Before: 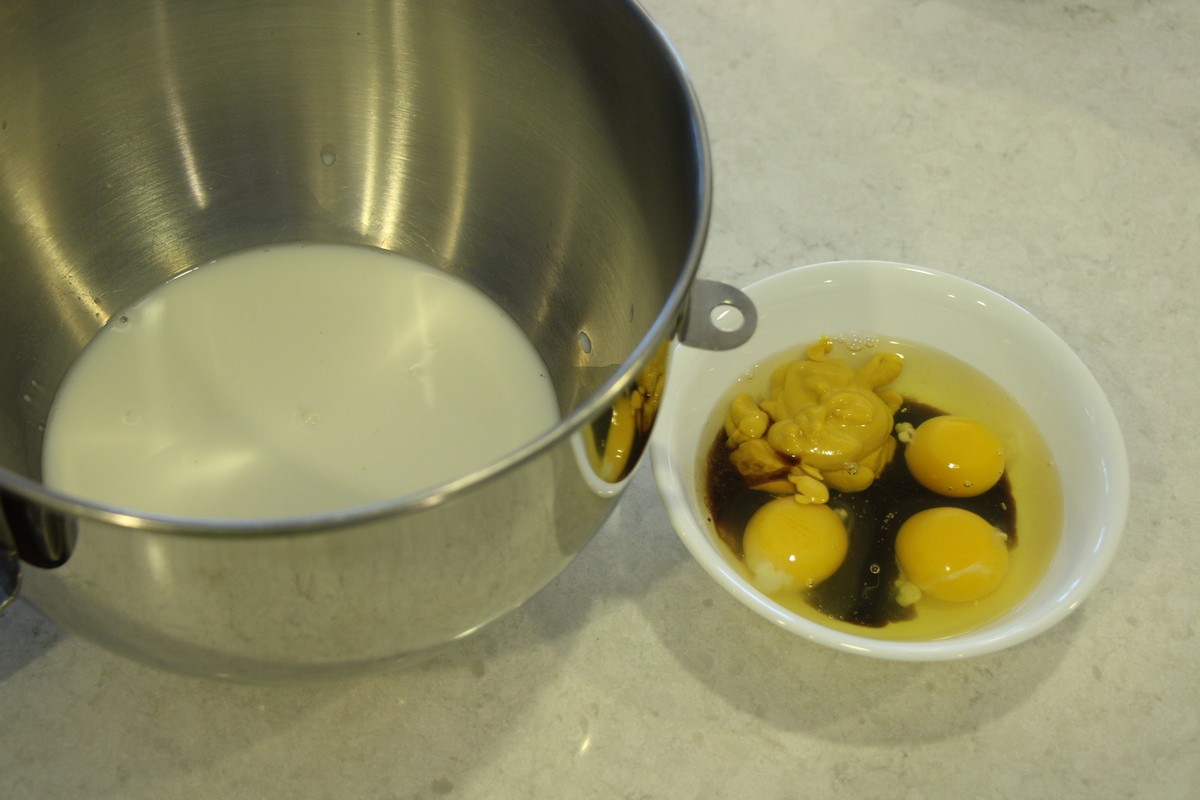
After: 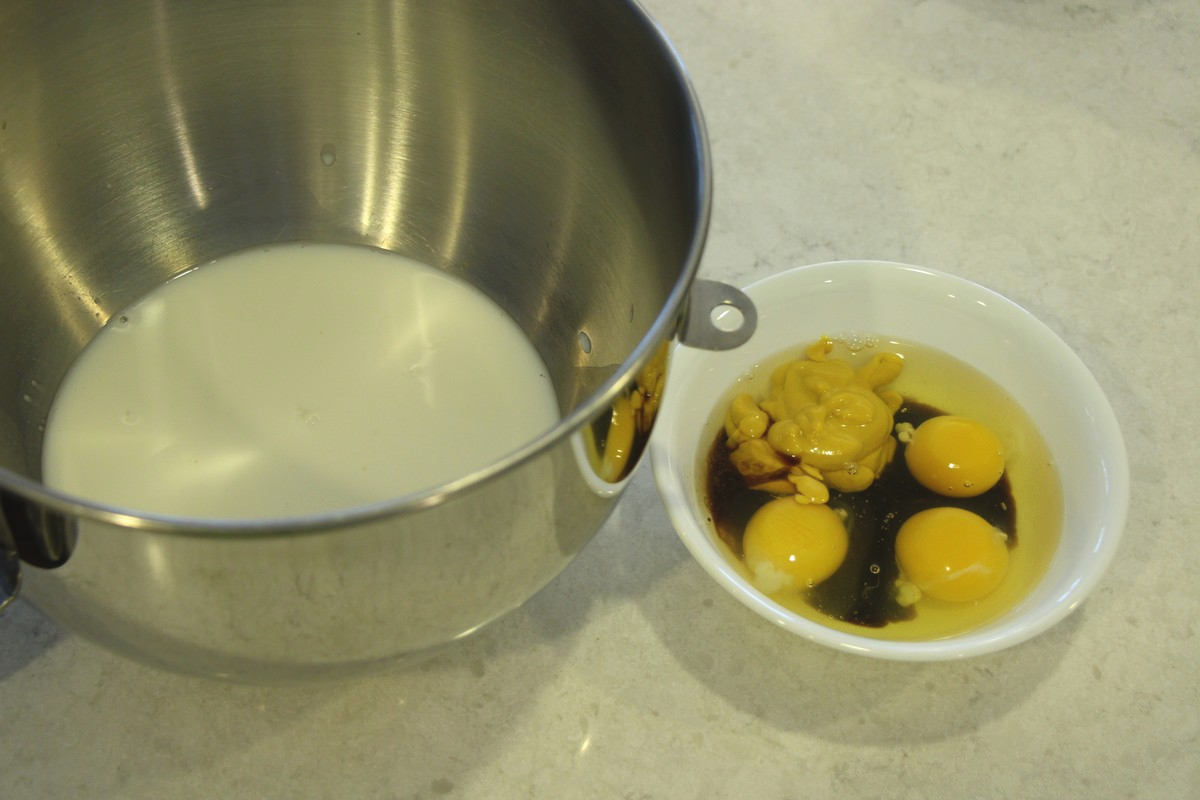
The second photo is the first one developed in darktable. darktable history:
exposure: black level correction -0.004, exposure 0.057 EV, compensate highlight preservation false
